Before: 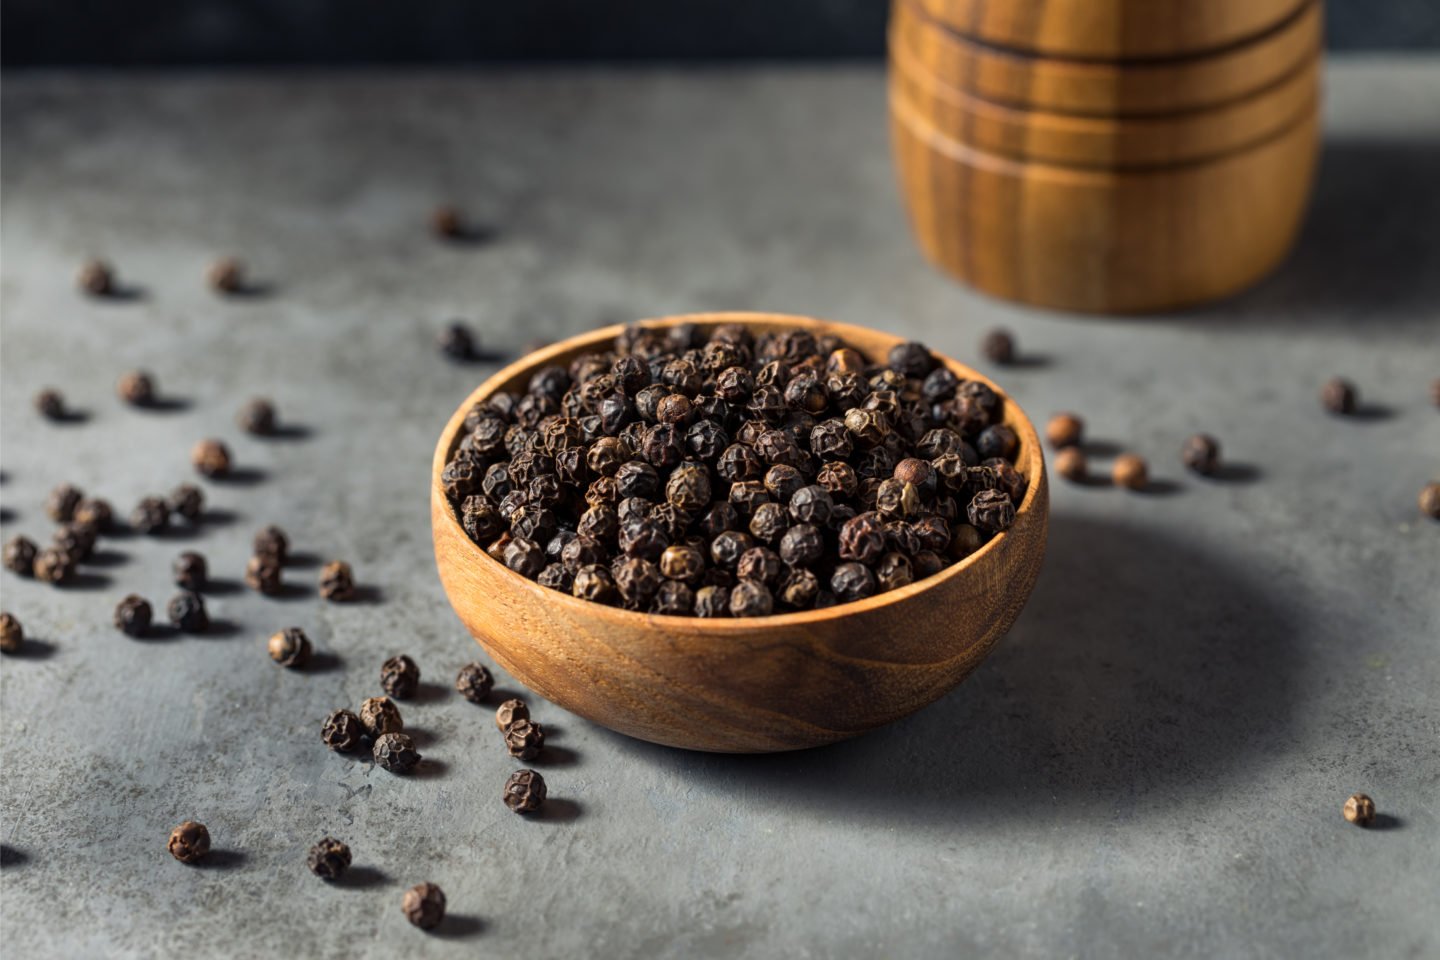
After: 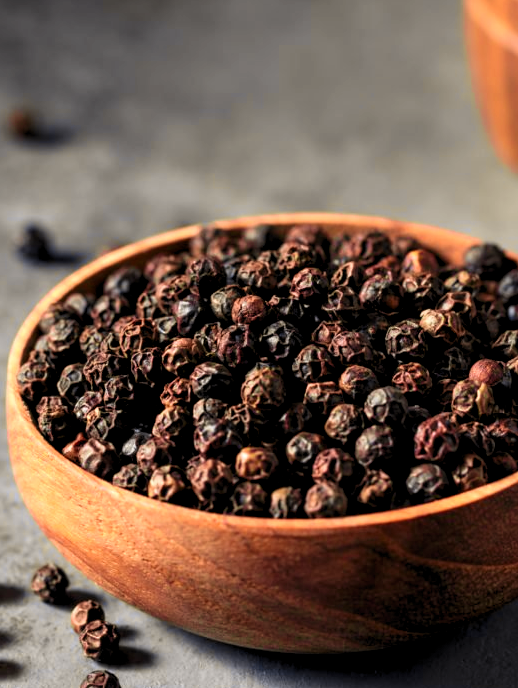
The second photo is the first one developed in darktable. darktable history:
crop and rotate: left 29.517%, top 10.4%, right 34.475%, bottom 17.854%
levels: levels [0.073, 0.497, 0.972]
color zones: curves: ch0 [(0.068, 0.464) (0.25, 0.5) (0.48, 0.508) (0.75, 0.536) (0.886, 0.476) (0.967, 0.456)]; ch1 [(0.066, 0.456) (0.25, 0.5) (0.616, 0.508) (0.746, 0.56) (0.934, 0.444)]
velvia: on, module defaults
tone curve: curves: ch0 [(0, 0.036) (0.119, 0.115) (0.466, 0.498) (0.715, 0.767) (0.817, 0.865) (1, 0.998)]; ch1 [(0, 0) (0.377, 0.424) (0.442, 0.491) (0.487, 0.502) (0.514, 0.512) (0.536, 0.577) (0.66, 0.724) (1, 1)]; ch2 [(0, 0) (0.38, 0.405) (0.463, 0.443) (0.492, 0.486) (0.526, 0.541) (0.578, 0.598) (1, 1)], color space Lab, independent channels, preserve colors none
